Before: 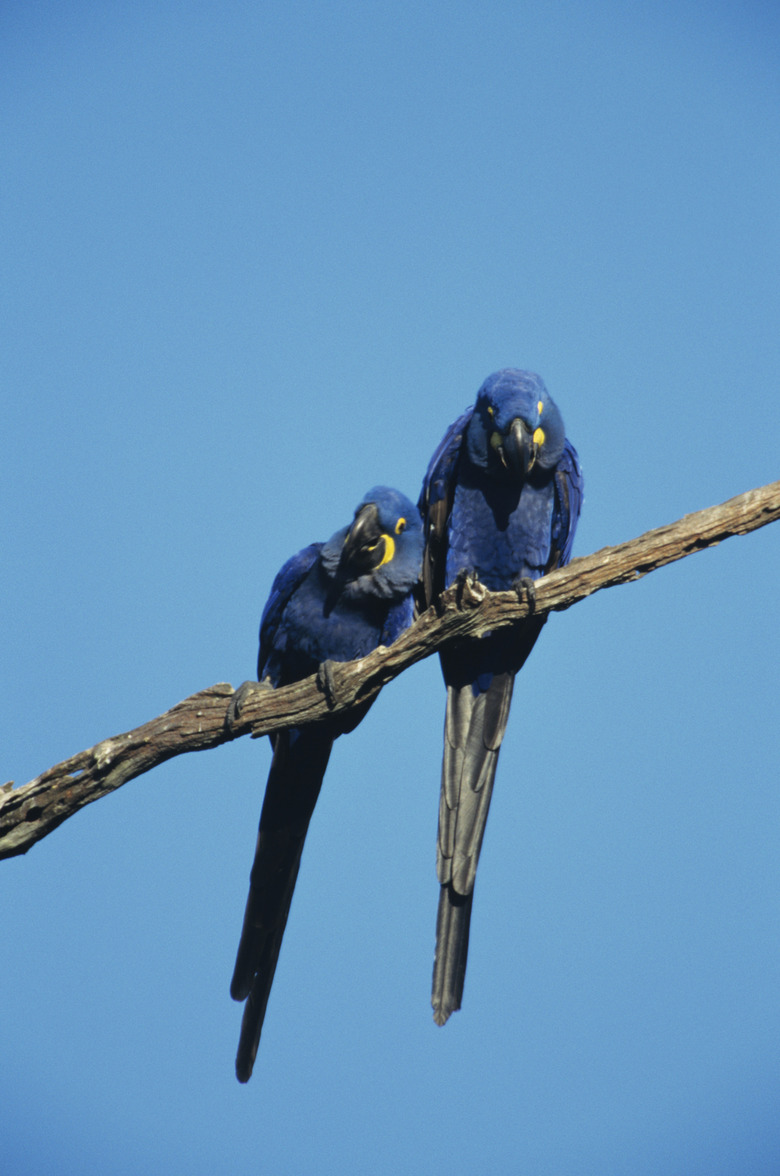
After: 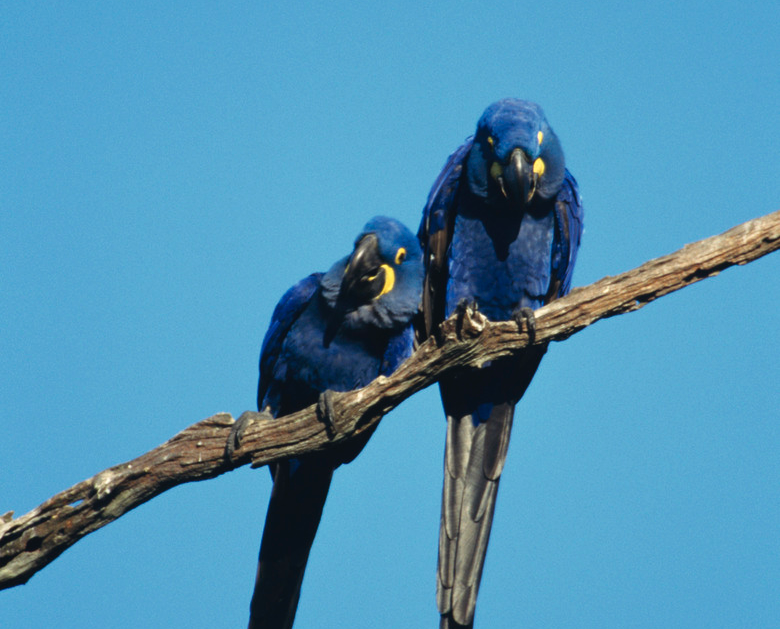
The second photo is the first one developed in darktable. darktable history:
crop and rotate: top 23.043%, bottom 23.437%
color balance rgb: shadows lift › chroma 1%, shadows lift › hue 28.8°, power › hue 60°, highlights gain › chroma 1%, highlights gain › hue 60°, global offset › luminance 0.25%, perceptual saturation grading › highlights -20%, perceptual saturation grading › shadows 20%, perceptual brilliance grading › highlights 5%, perceptual brilliance grading › shadows -10%, global vibrance 19.67%
